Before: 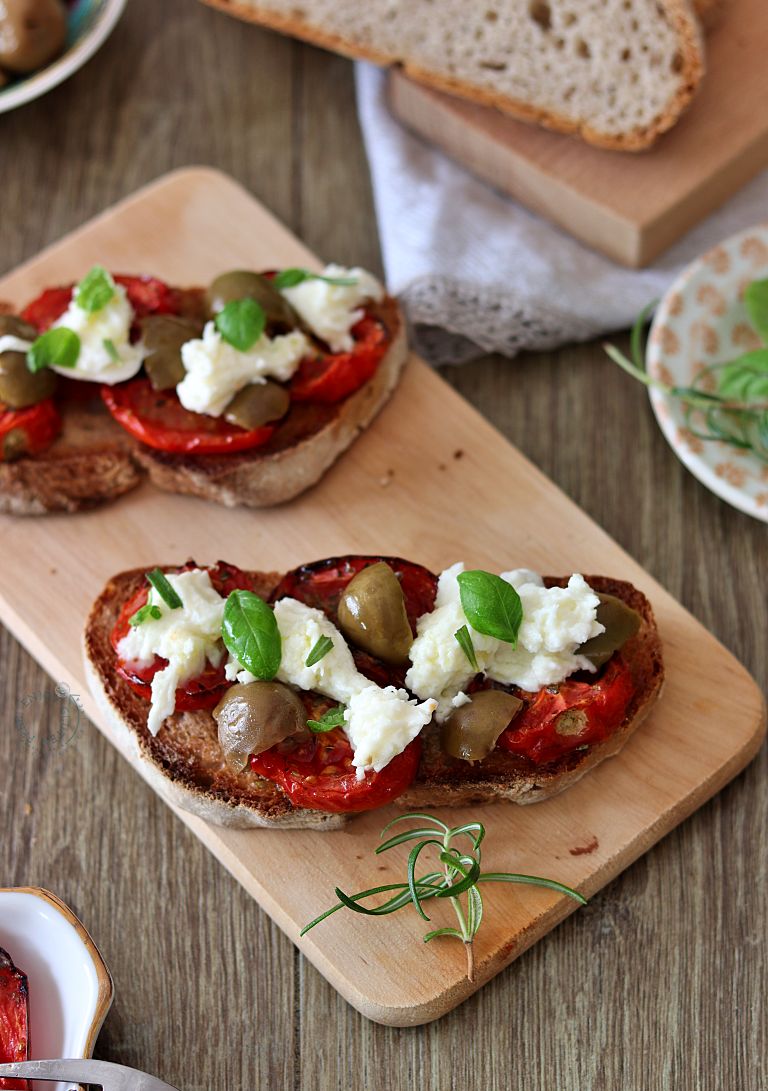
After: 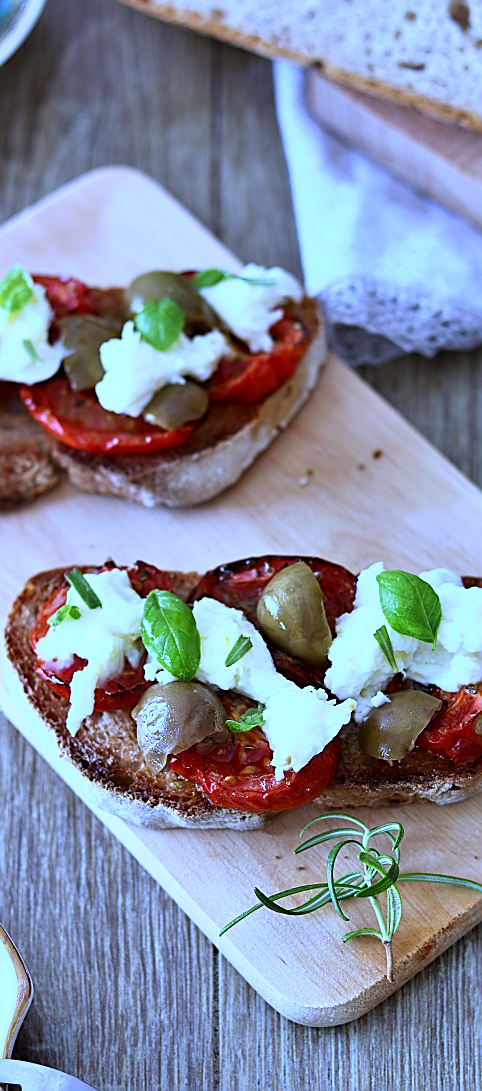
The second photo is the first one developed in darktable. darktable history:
sharpen: on, module defaults
white balance: red 0.766, blue 1.537
base curve: curves: ch0 [(0, 0) (0.557, 0.834) (1, 1)]
crop: left 10.644%, right 26.528%
